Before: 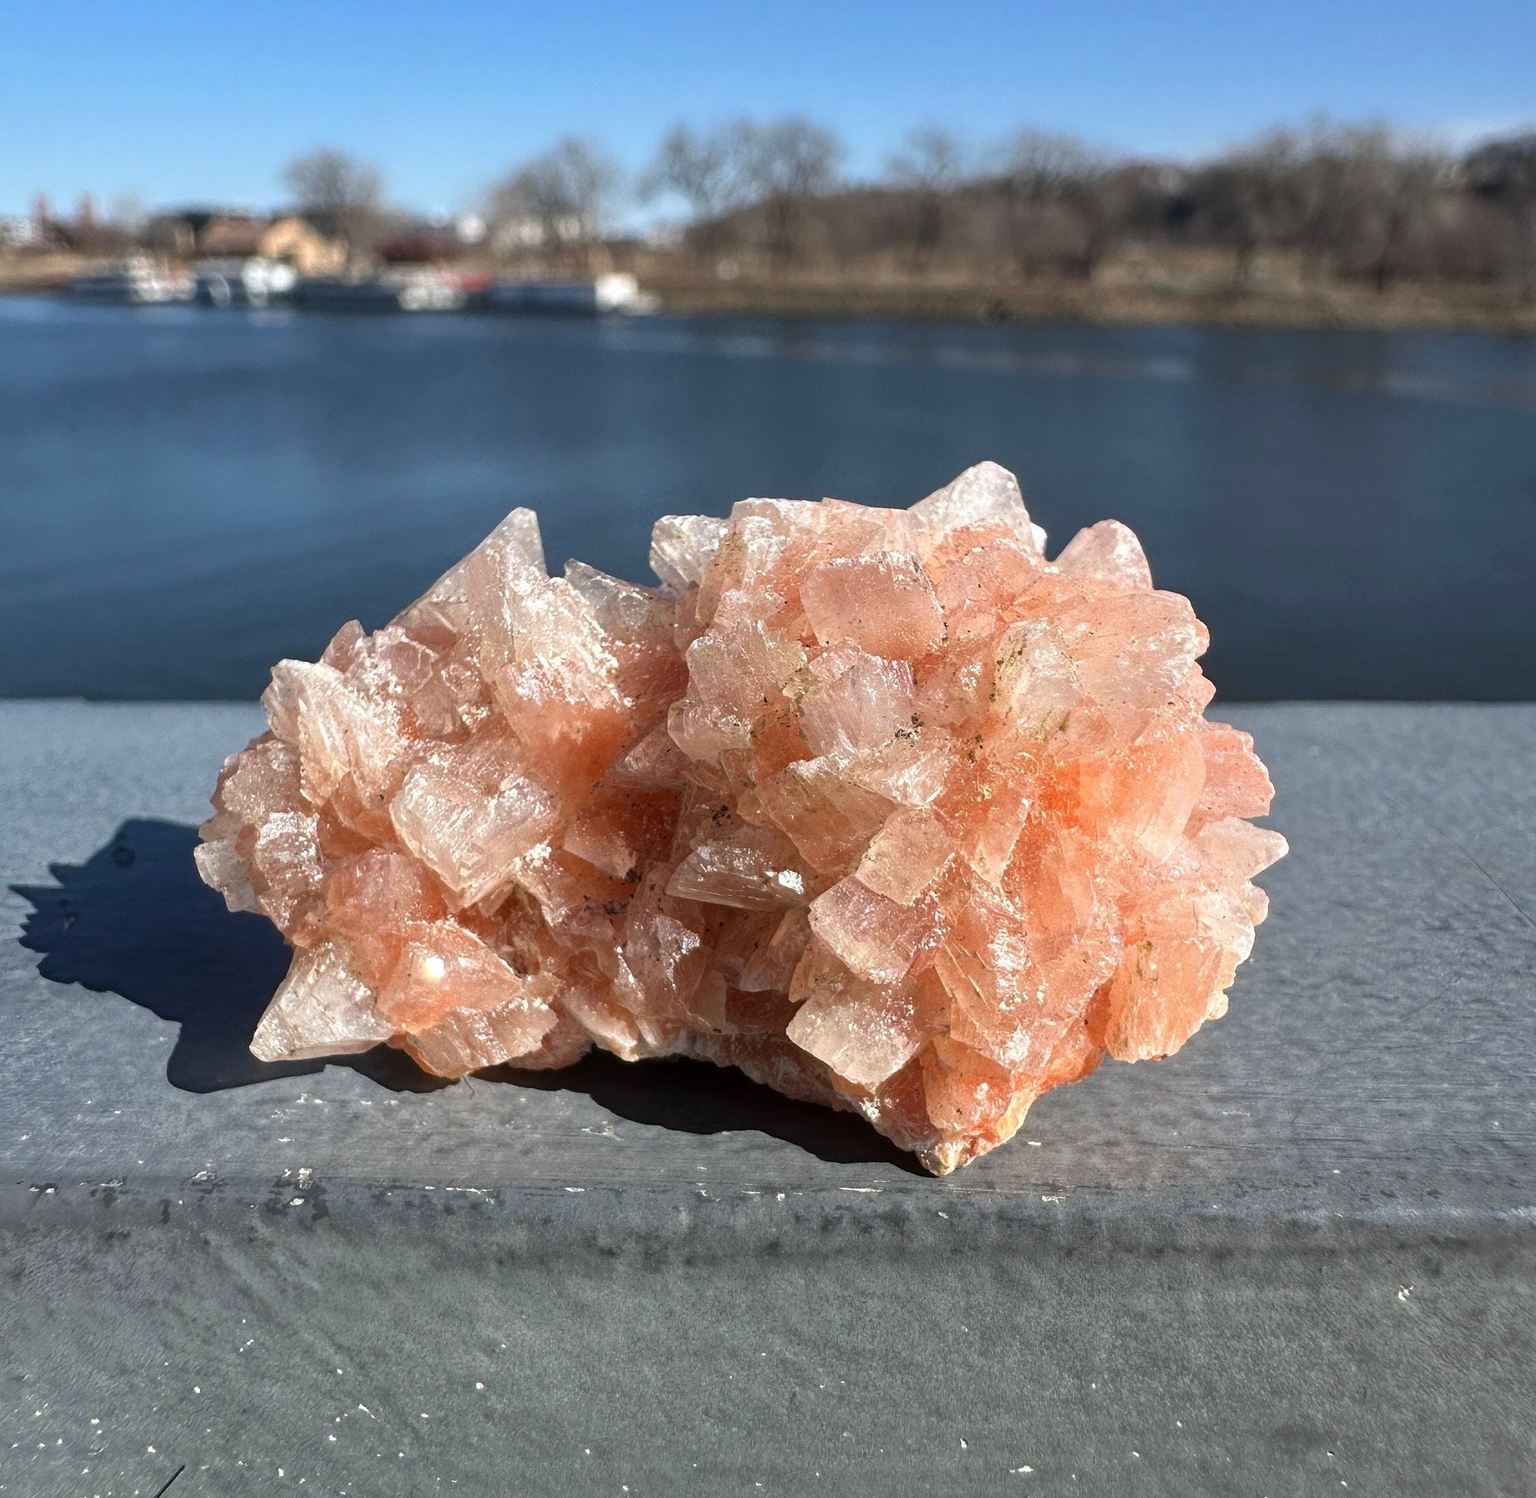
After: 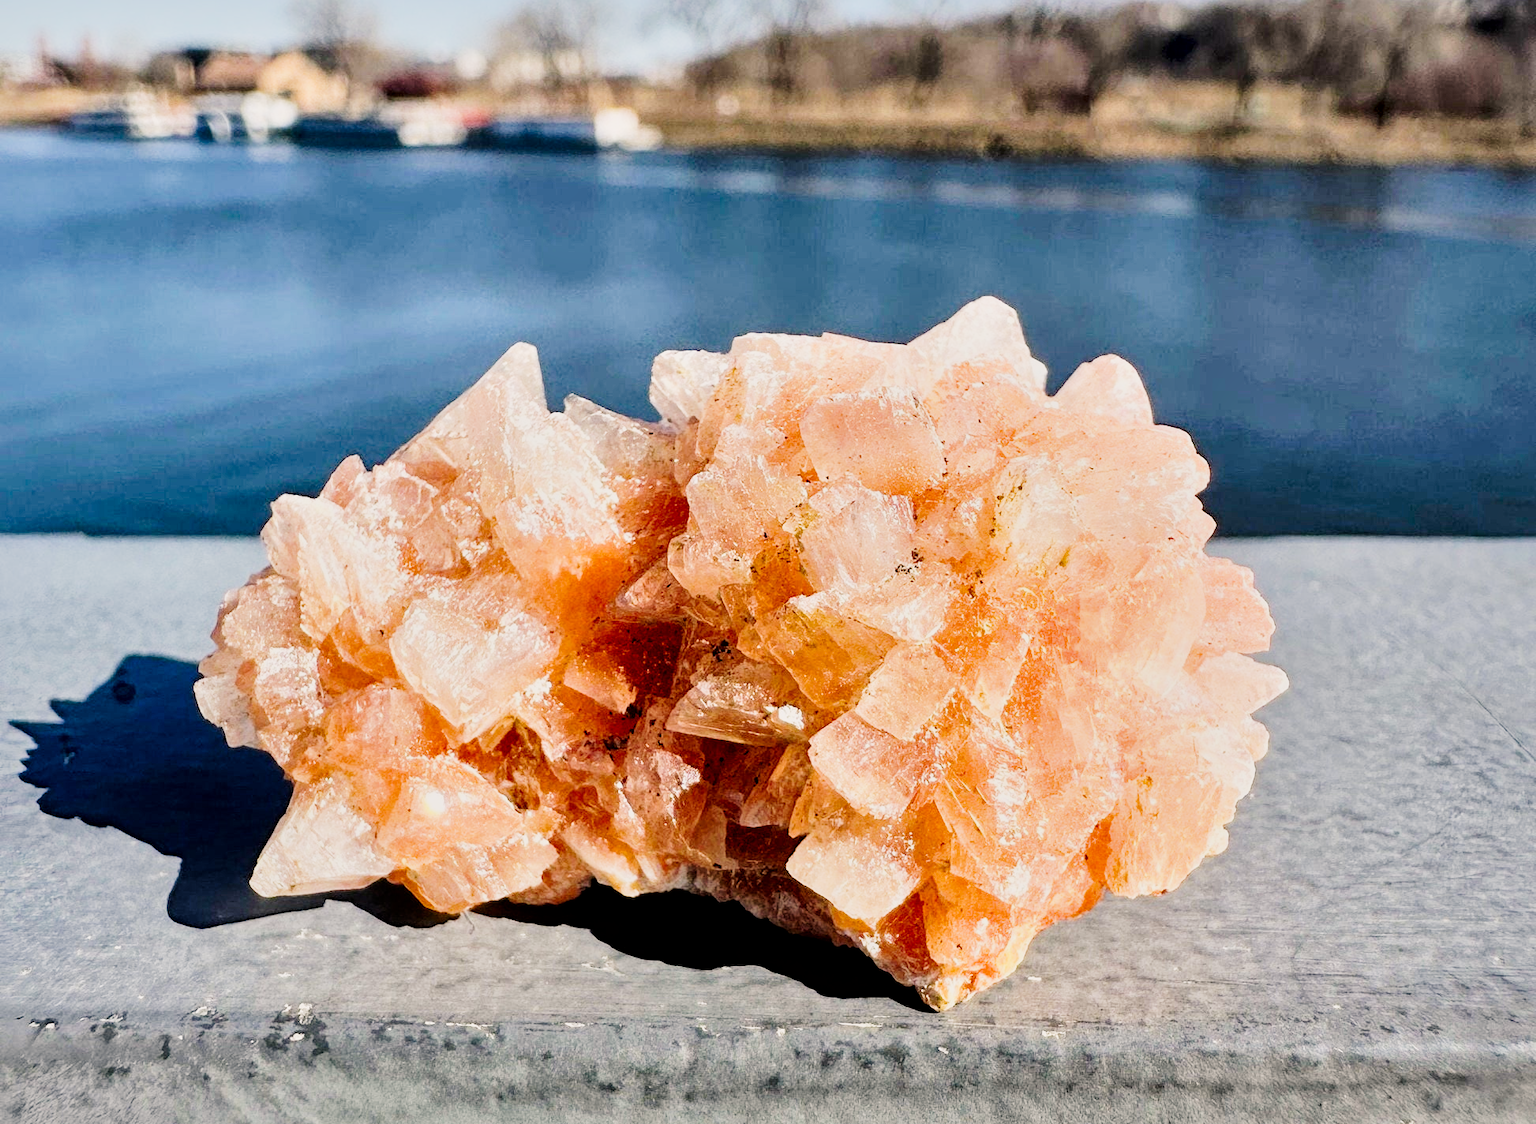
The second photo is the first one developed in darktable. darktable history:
tone curve: curves: ch0 [(0, 0) (0.128, 0.068) (0.292, 0.274) (0.453, 0.507) (0.653, 0.717) (0.785, 0.817) (0.995, 0.917)]; ch1 [(0, 0) (0.384, 0.365) (0.463, 0.447) (0.486, 0.474) (0.503, 0.497) (0.52, 0.525) (0.559, 0.591) (0.583, 0.623) (0.672, 0.699) (0.766, 0.773) (1, 1)]; ch2 [(0, 0) (0.374, 0.344) (0.446, 0.443) (0.501, 0.5) (0.527, 0.549) (0.565, 0.582) (0.624, 0.632) (1, 1)], preserve colors none
exposure: exposure 0.609 EV, compensate highlight preservation false
tone equalizer: -8 EV -0.733 EV, -7 EV -0.692 EV, -6 EV -0.592 EV, -5 EV -0.384 EV, -3 EV 0.37 EV, -2 EV 0.6 EV, -1 EV 0.697 EV, +0 EV 0.721 EV, edges refinement/feathering 500, mask exposure compensation -1.57 EV, preserve details no
crop: top 11.019%, bottom 13.893%
local contrast: mode bilateral grid, contrast 25, coarseness 59, detail 151%, midtone range 0.2
color balance rgb: highlights gain › chroma 2.9%, highlights gain › hue 61.27°, global offset › luminance -0.357%, perceptual saturation grading › global saturation 30.827%, contrast -29.893%
filmic rgb: black relative exposure -5.1 EV, white relative exposure 3.98 EV, hardness 2.9, contrast 1.202, highlights saturation mix -29.68%
